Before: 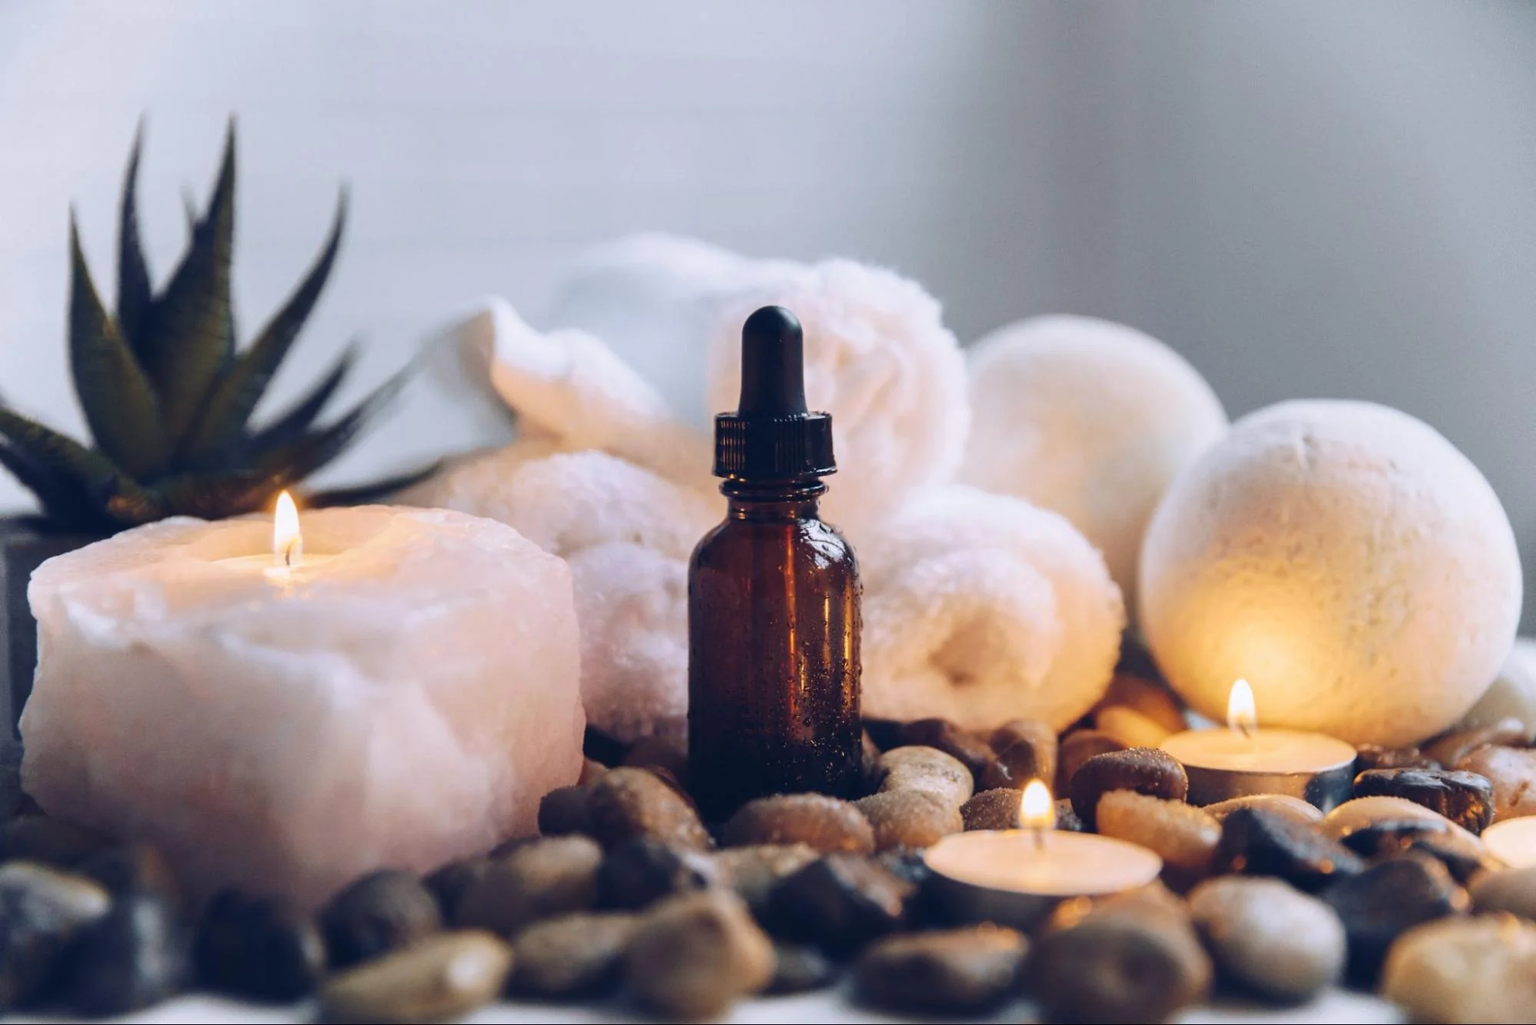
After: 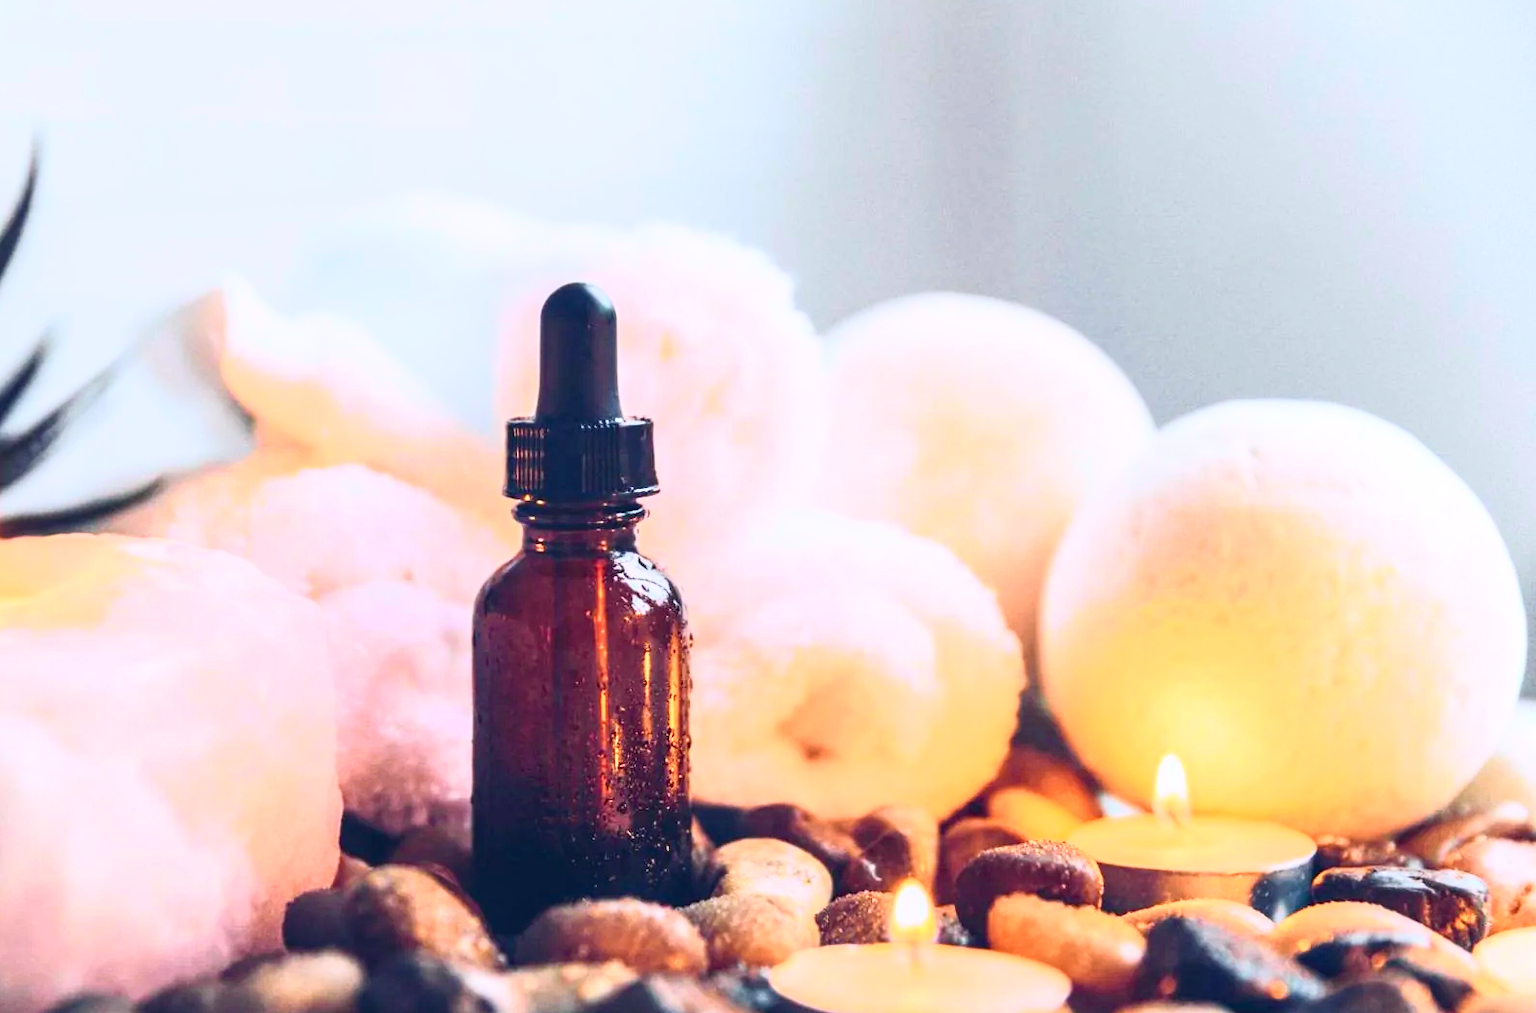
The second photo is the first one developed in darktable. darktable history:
tone curve: curves: ch0 [(0, 0) (0.051, 0.027) (0.096, 0.071) (0.241, 0.247) (0.455, 0.52) (0.594, 0.692) (0.715, 0.845) (0.84, 0.936) (1, 1)]; ch1 [(0, 0) (0.1, 0.038) (0.318, 0.243) (0.399, 0.351) (0.478, 0.469) (0.499, 0.499) (0.534, 0.549) (0.565, 0.605) (0.601, 0.644) (0.666, 0.701) (1, 1)]; ch2 [(0, 0) (0.453, 0.45) (0.479, 0.483) (0.504, 0.499) (0.52, 0.508) (0.561, 0.573) (0.592, 0.617) (0.824, 0.815) (1, 1)], color space Lab, independent channels, preserve colors none
crop and rotate: left 20.465%, top 8.084%, right 0.337%, bottom 13.537%
contrast brightness saturation: contrast 0.242, brightness 0.244, saturation 0.381
local contrast: on, module defaults
